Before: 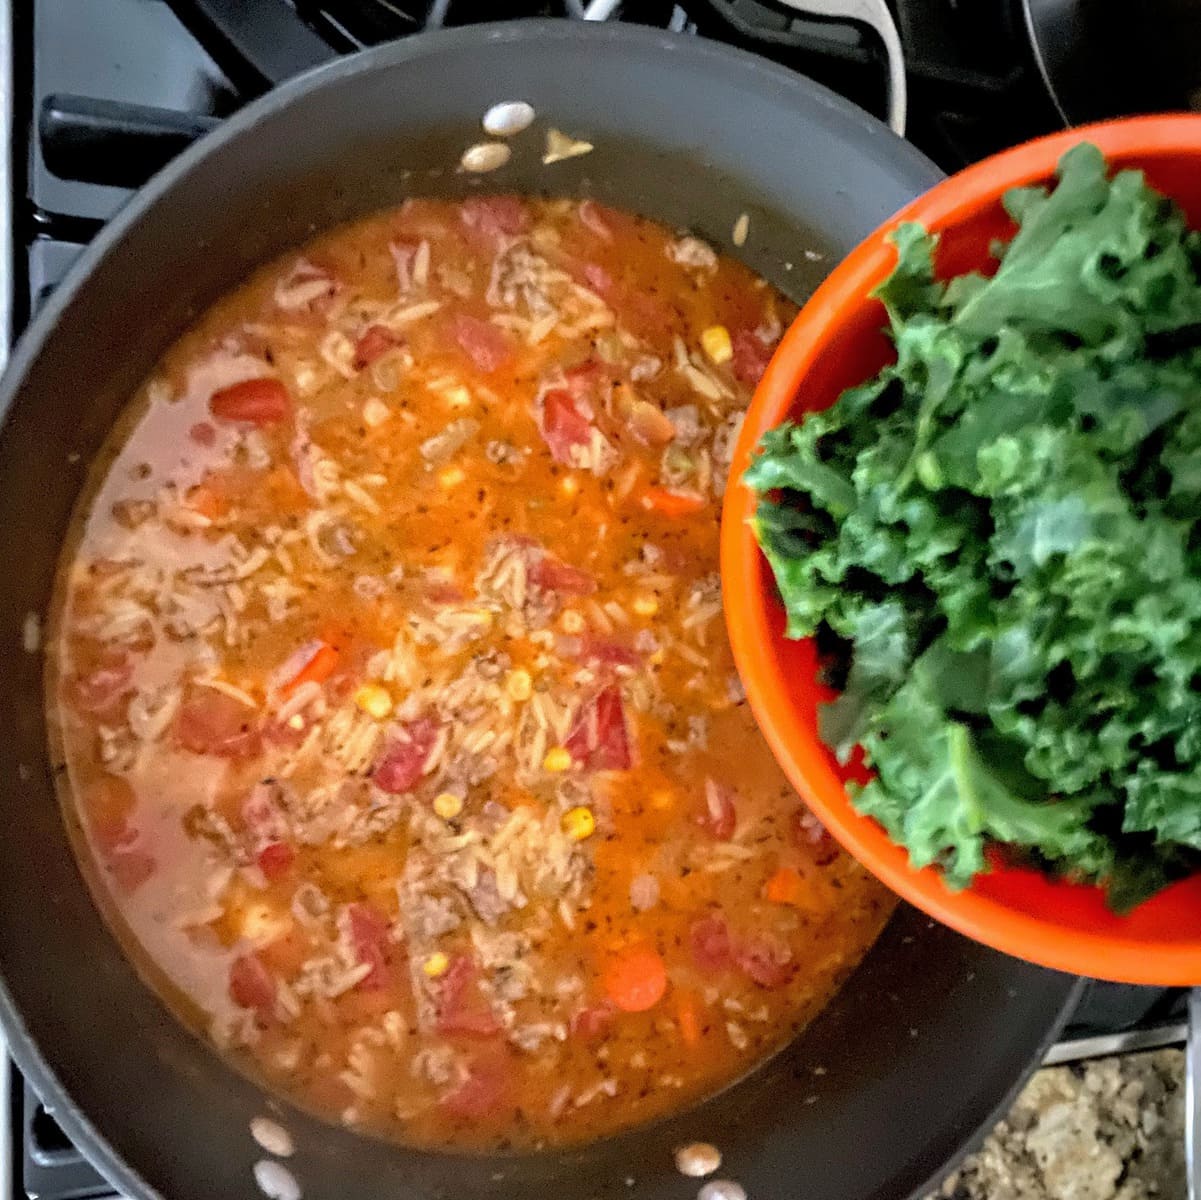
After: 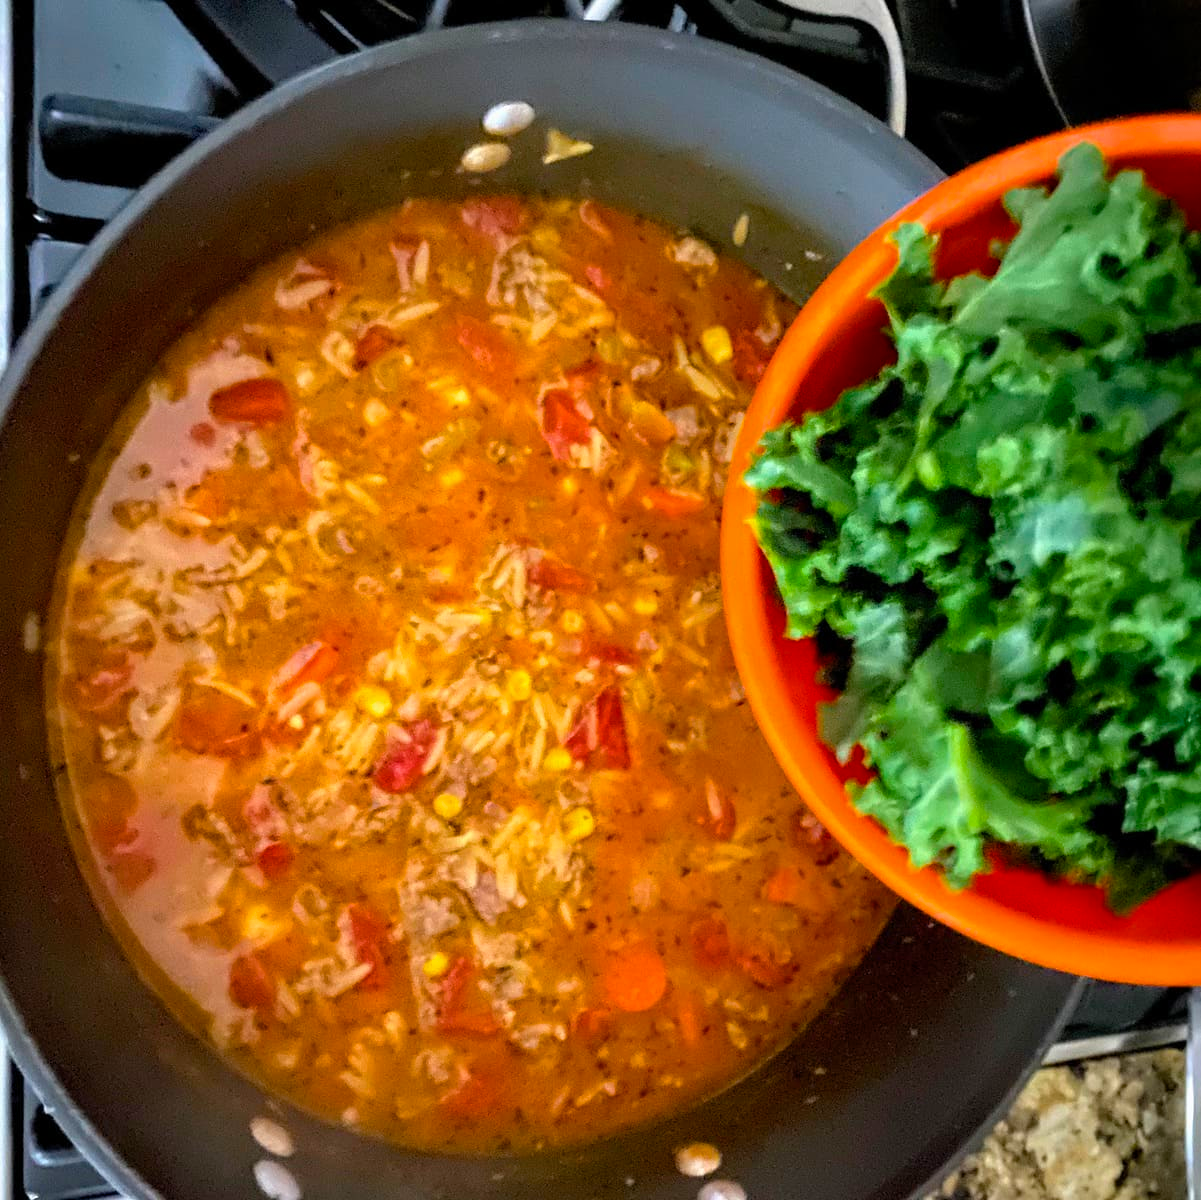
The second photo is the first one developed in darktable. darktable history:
color balance rgb: linear chroma grading › global chroma 15%, perceptual saturation grading › global saturation 30%
